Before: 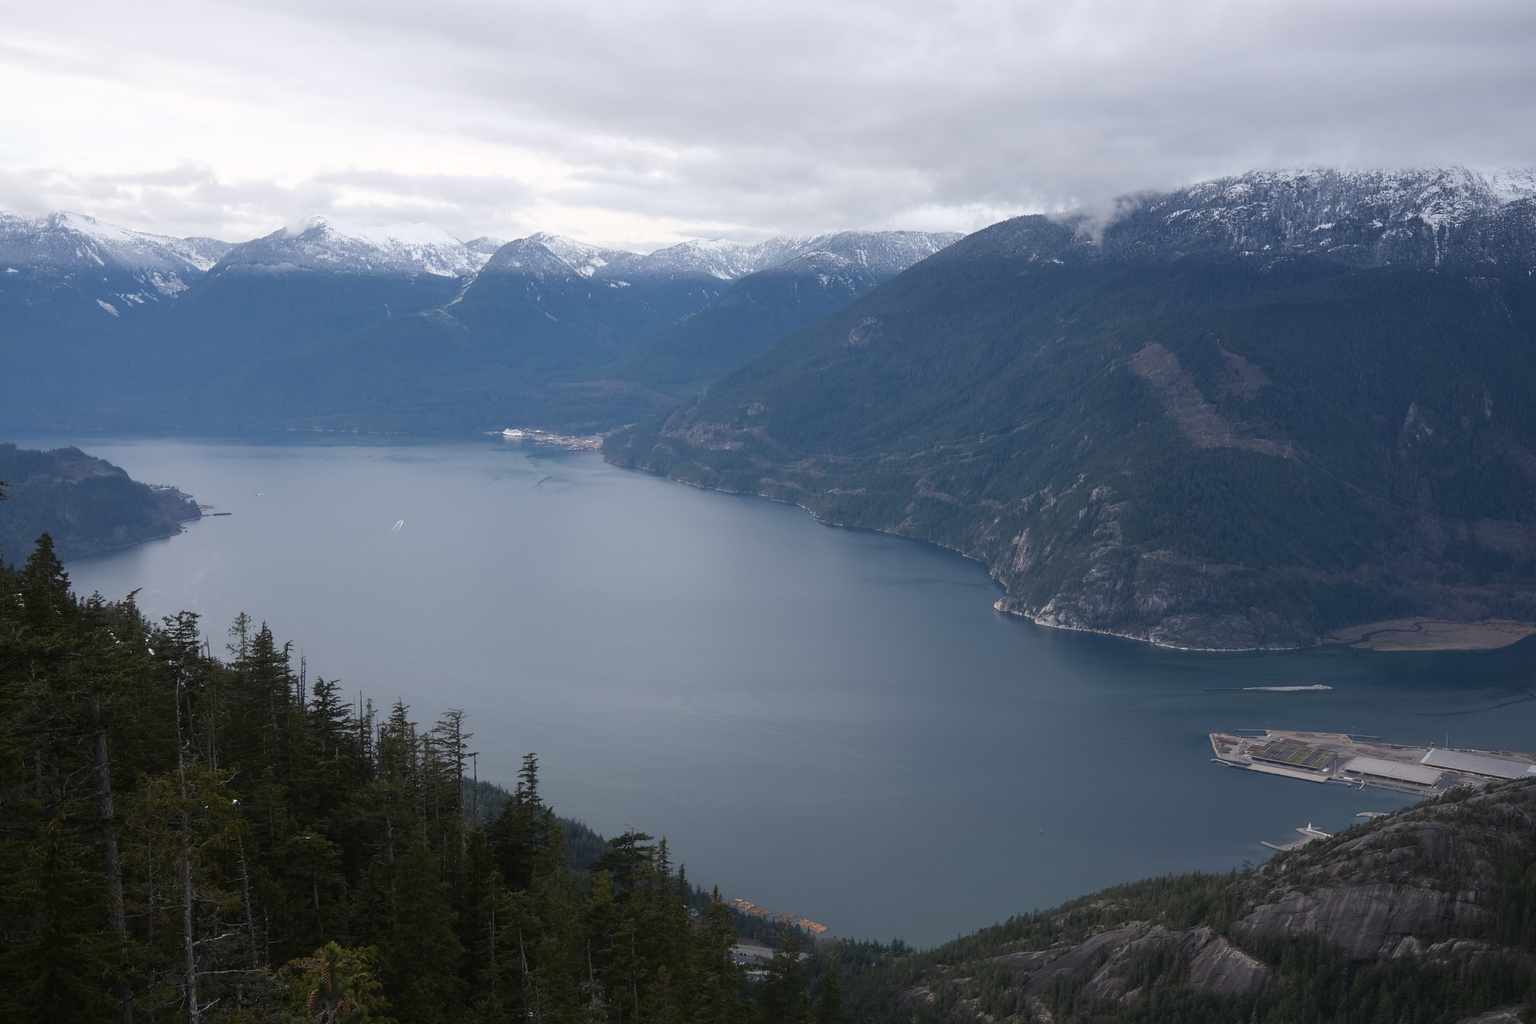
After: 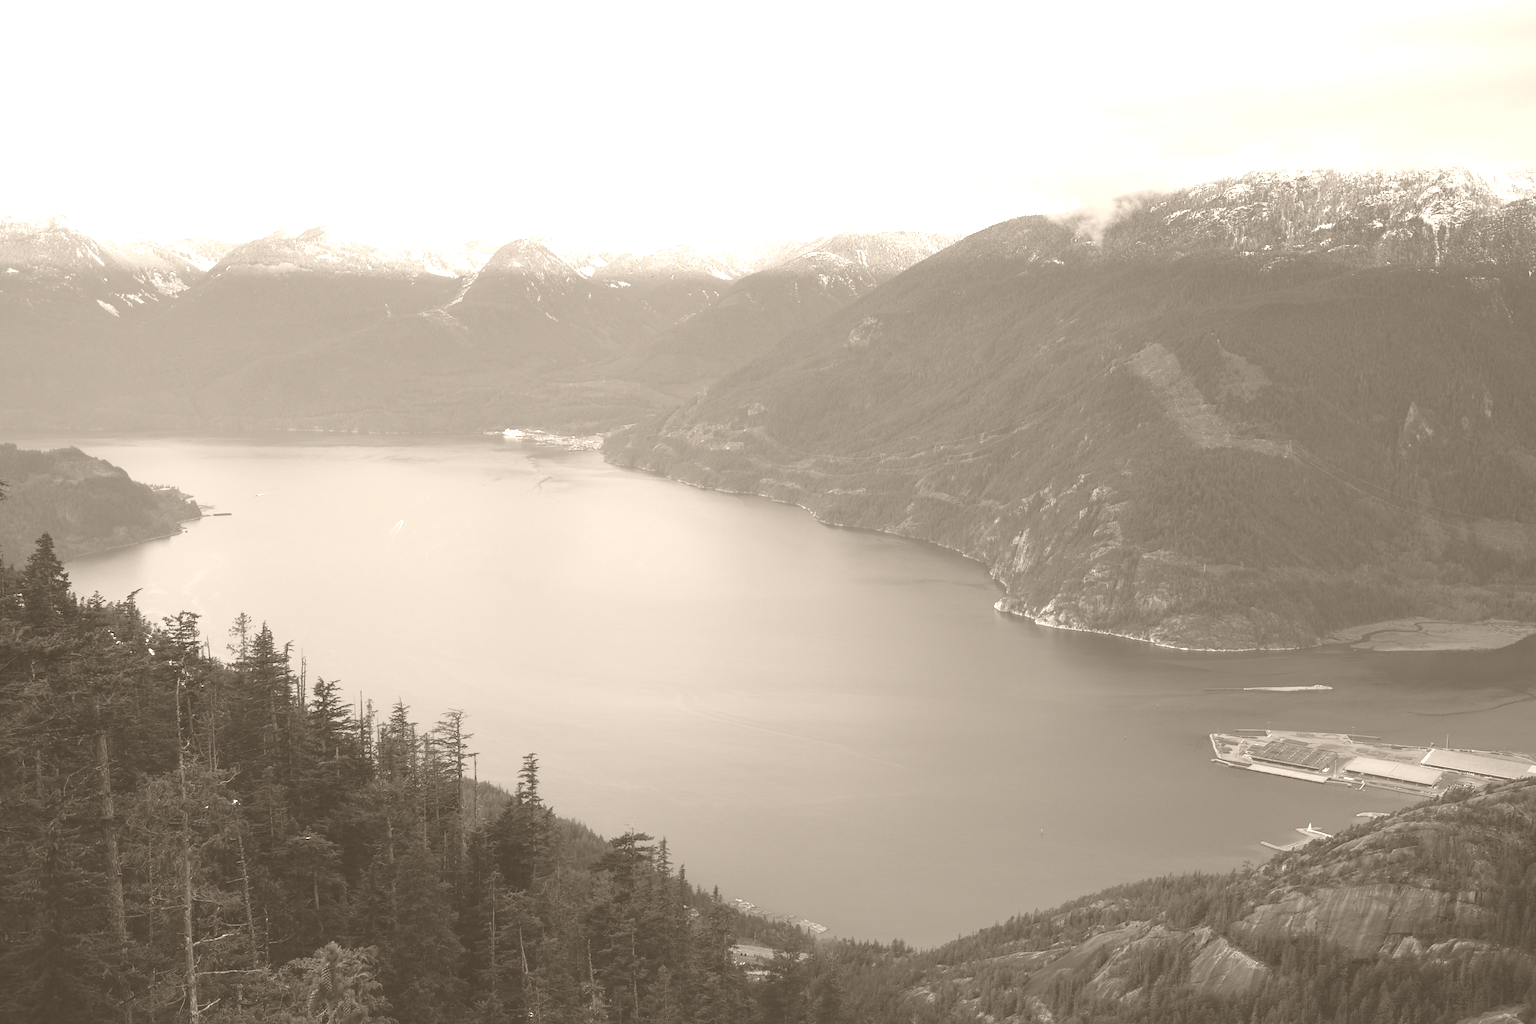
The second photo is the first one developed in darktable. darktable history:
exposure: black level correction 0.004, exposure 0.014 EV, compensate highlight preservation false
white balance: red 0.948, green 1.02, blue 1.176
colorize: hue 34.49°, saturation 35.33%, source mix 100%, version 1
